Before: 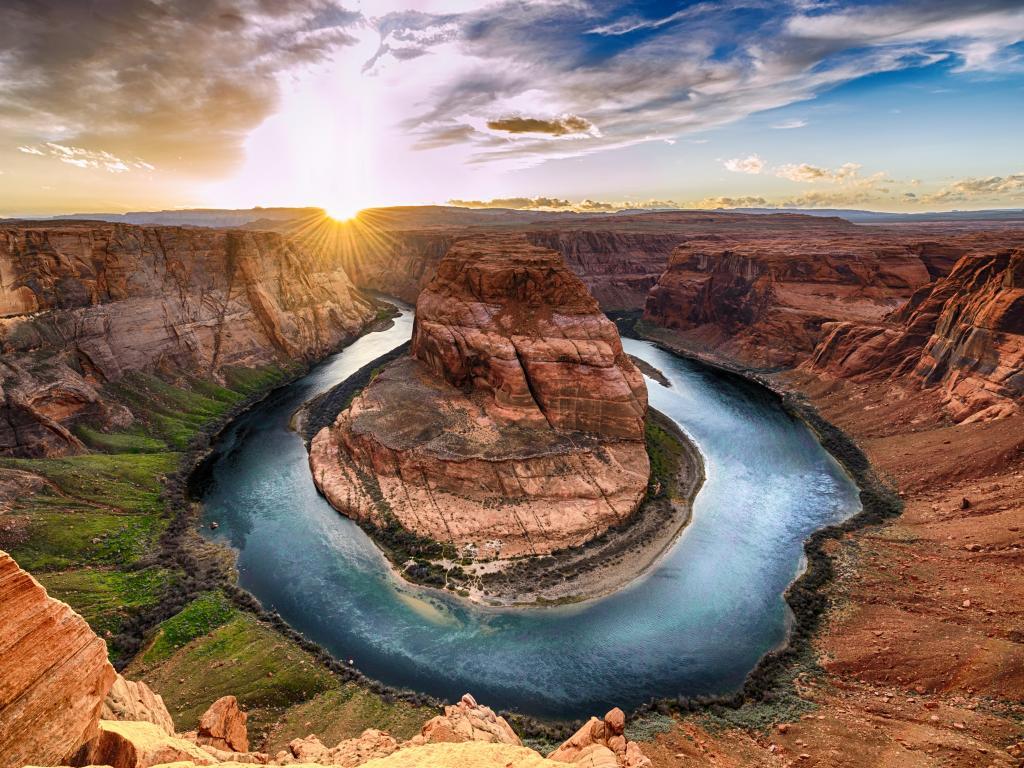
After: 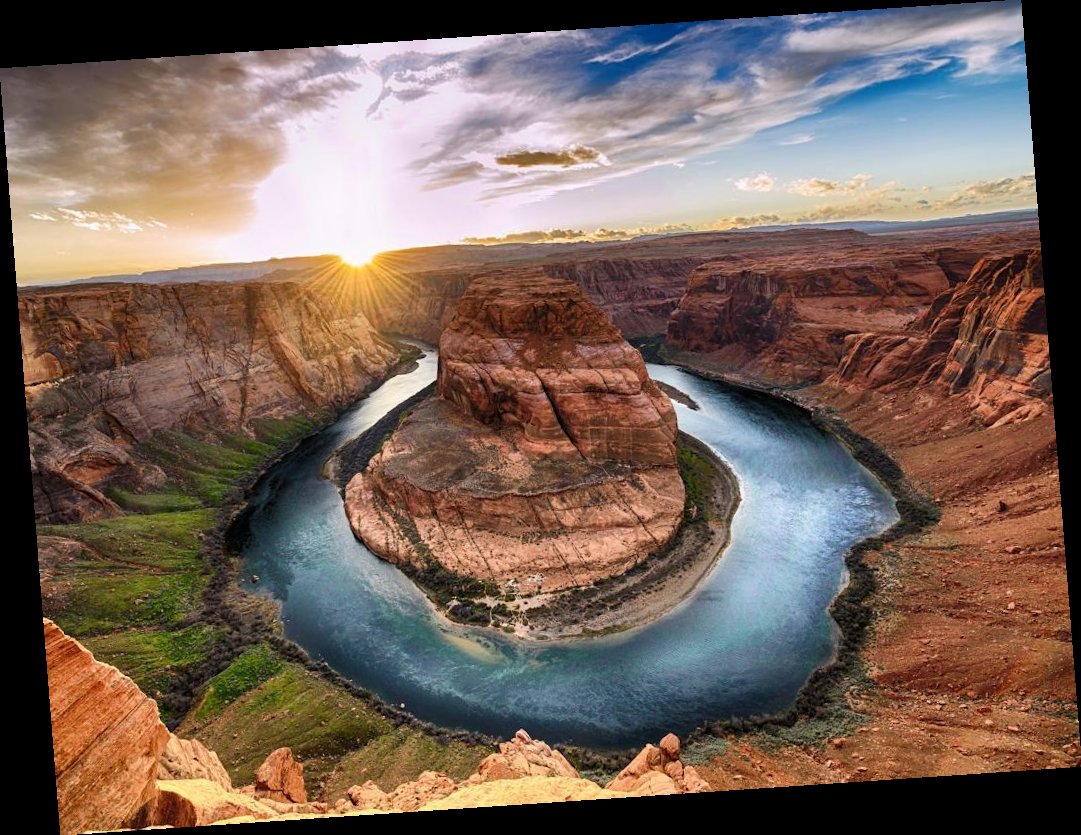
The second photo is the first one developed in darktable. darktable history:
rotate and perspective: rotation -4.2°, shear 0.006, automatic cropping off
rgb levels: preserve colors max RGB
